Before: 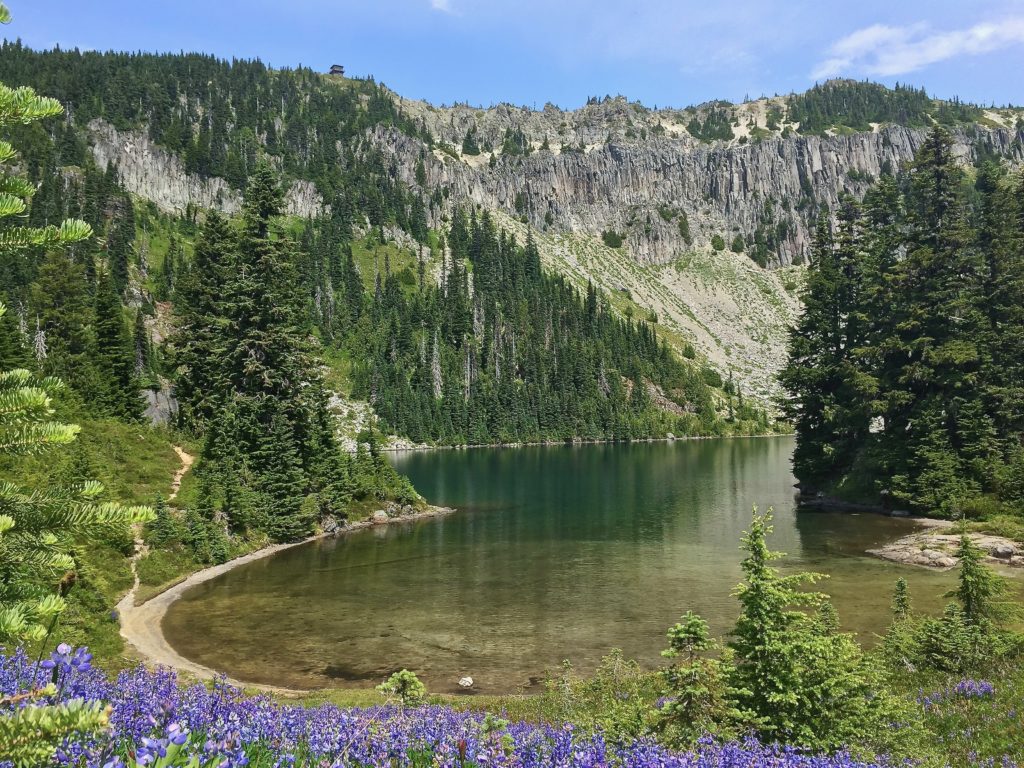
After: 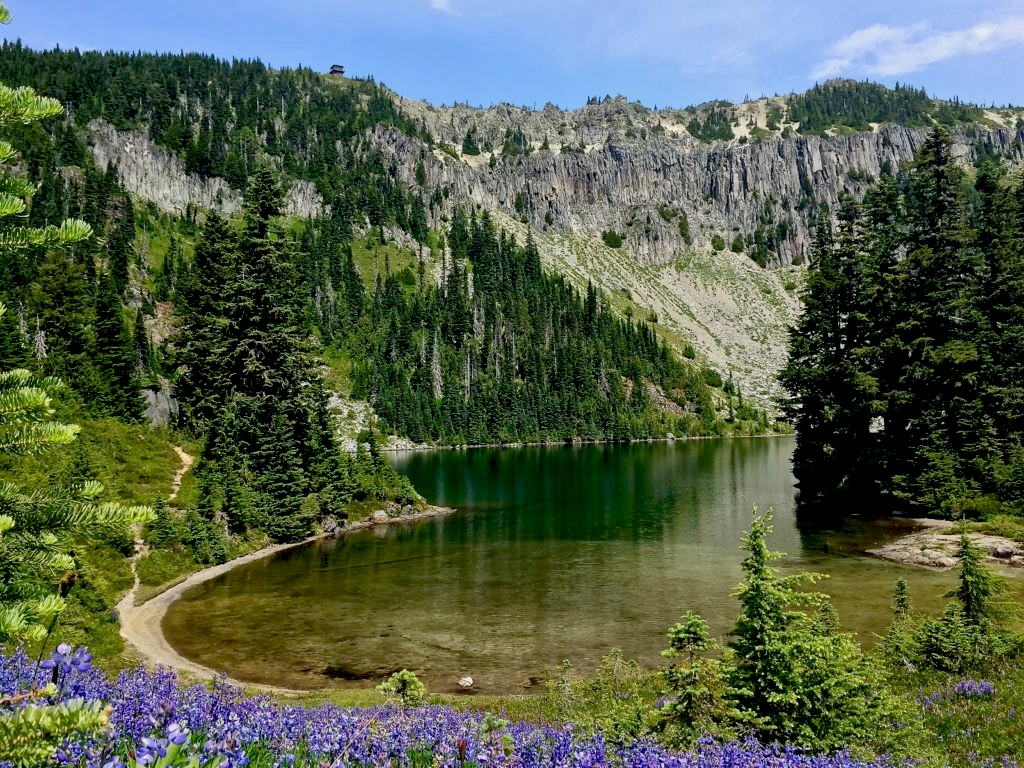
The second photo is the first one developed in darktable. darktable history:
tone equalizer: -8 EV -0.55 EV
exposure: black level correction 0.029, exposure -0.073 EV, compensate highlight preservation false
